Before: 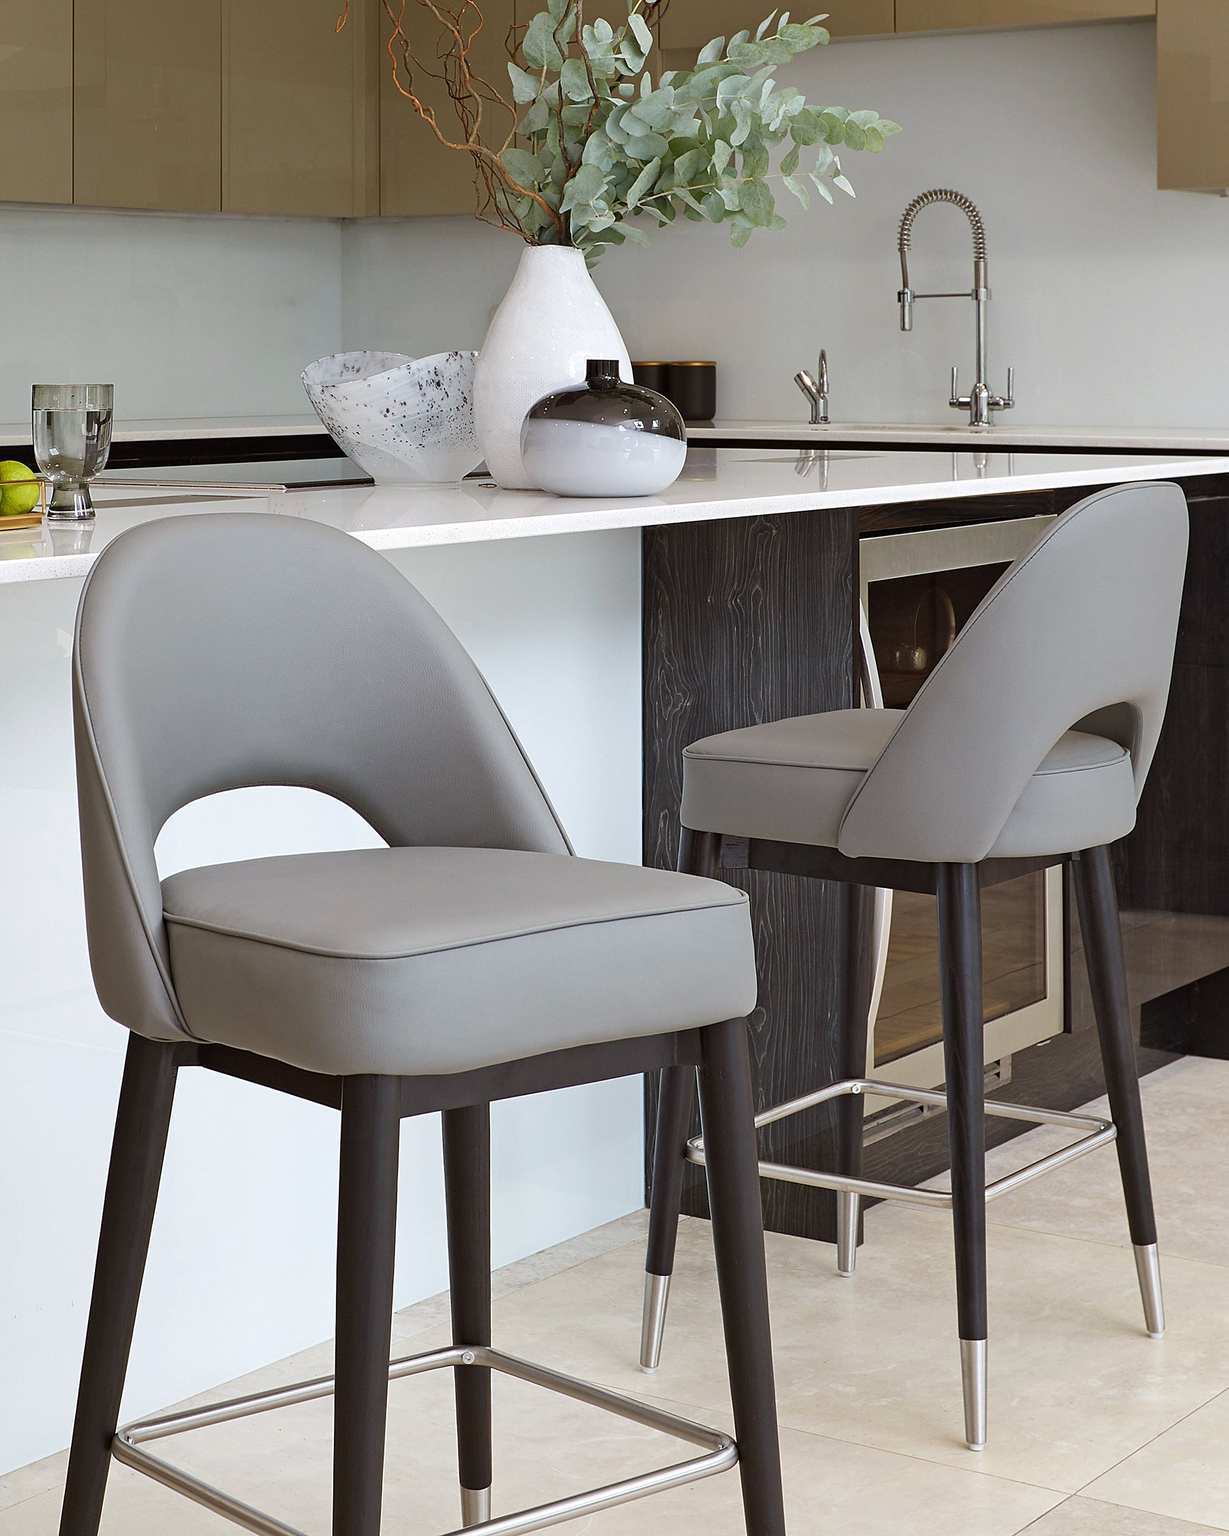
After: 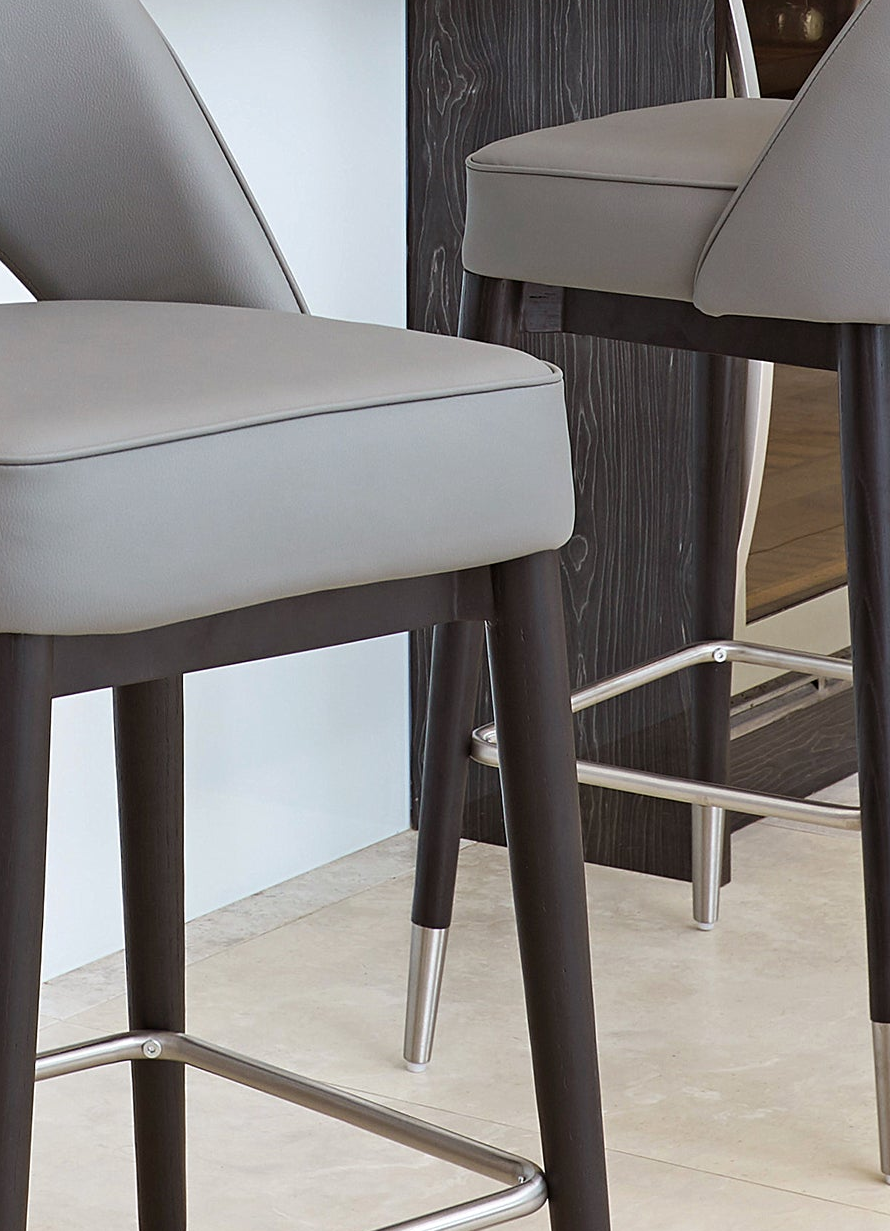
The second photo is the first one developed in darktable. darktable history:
color balance: mode lift, gamma, gain (sRGB)
crop: left 29.672%, top 41.786%, right 20.851%, bottom 3.487%
